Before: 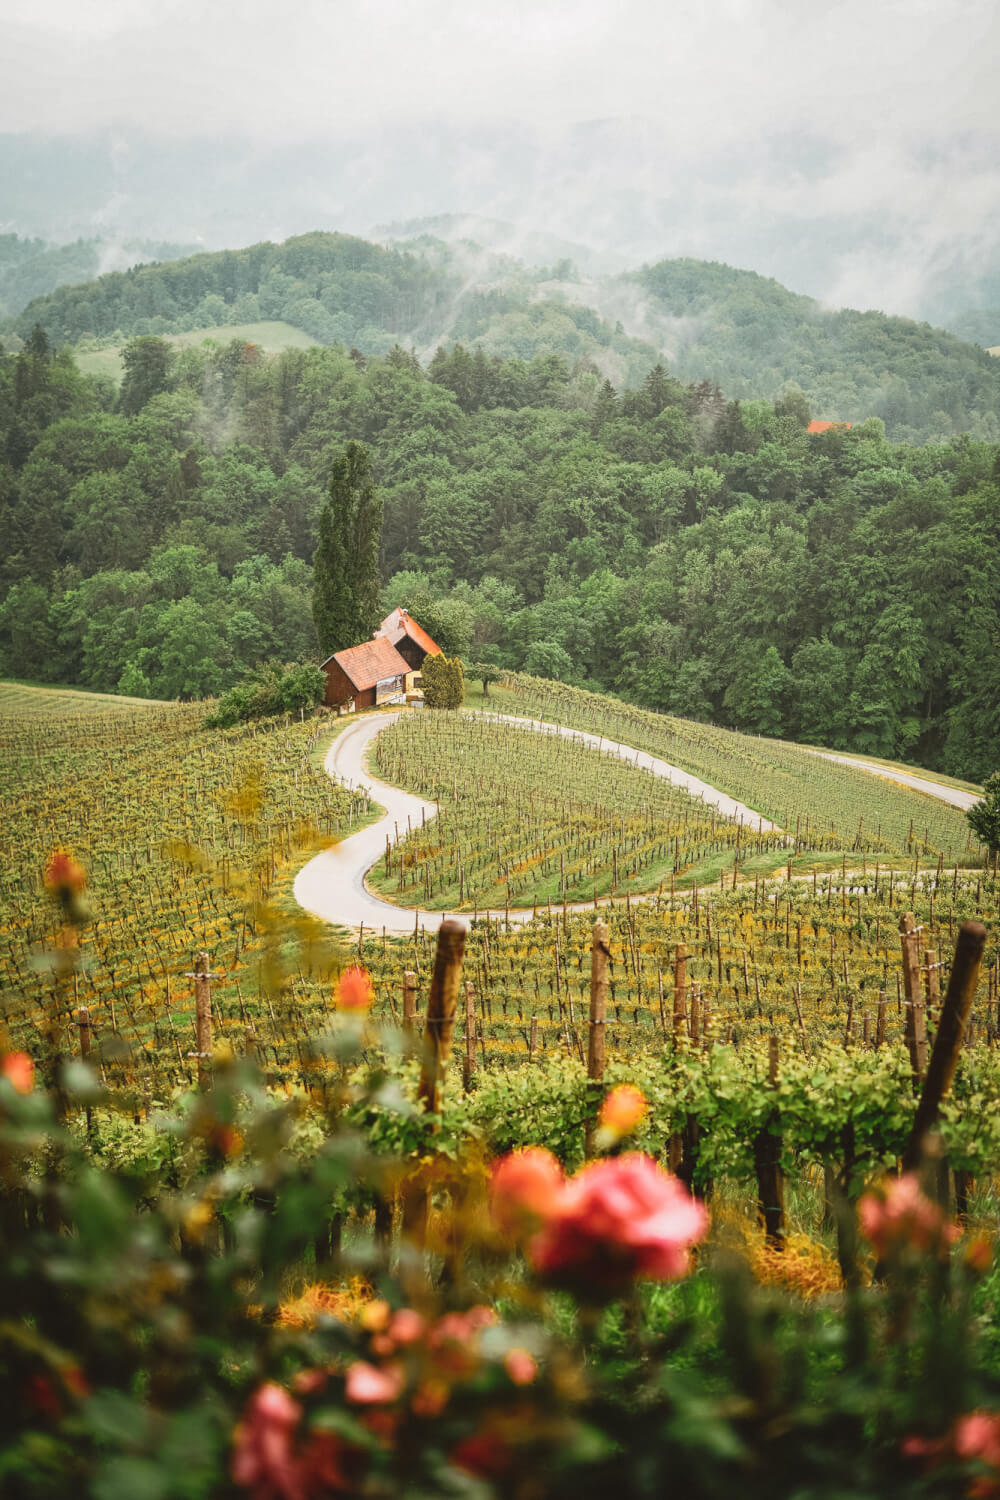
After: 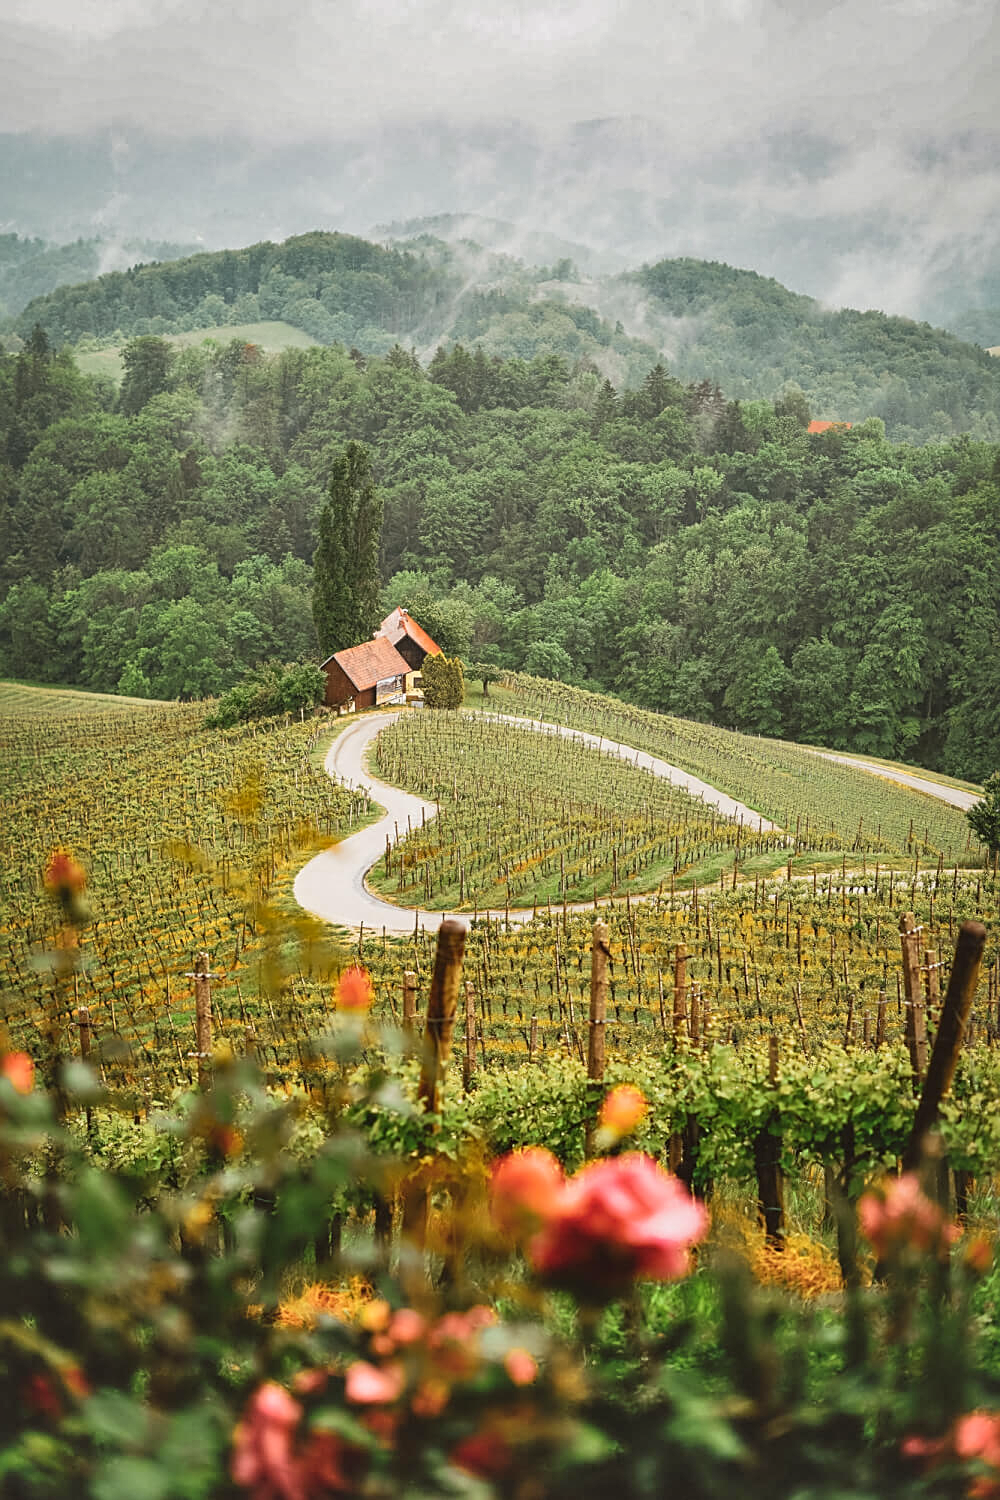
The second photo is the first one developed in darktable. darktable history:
shadows and highlights: shadows 60, highlights -60.23, soften with gaussian
sharpen: on, module defaults
